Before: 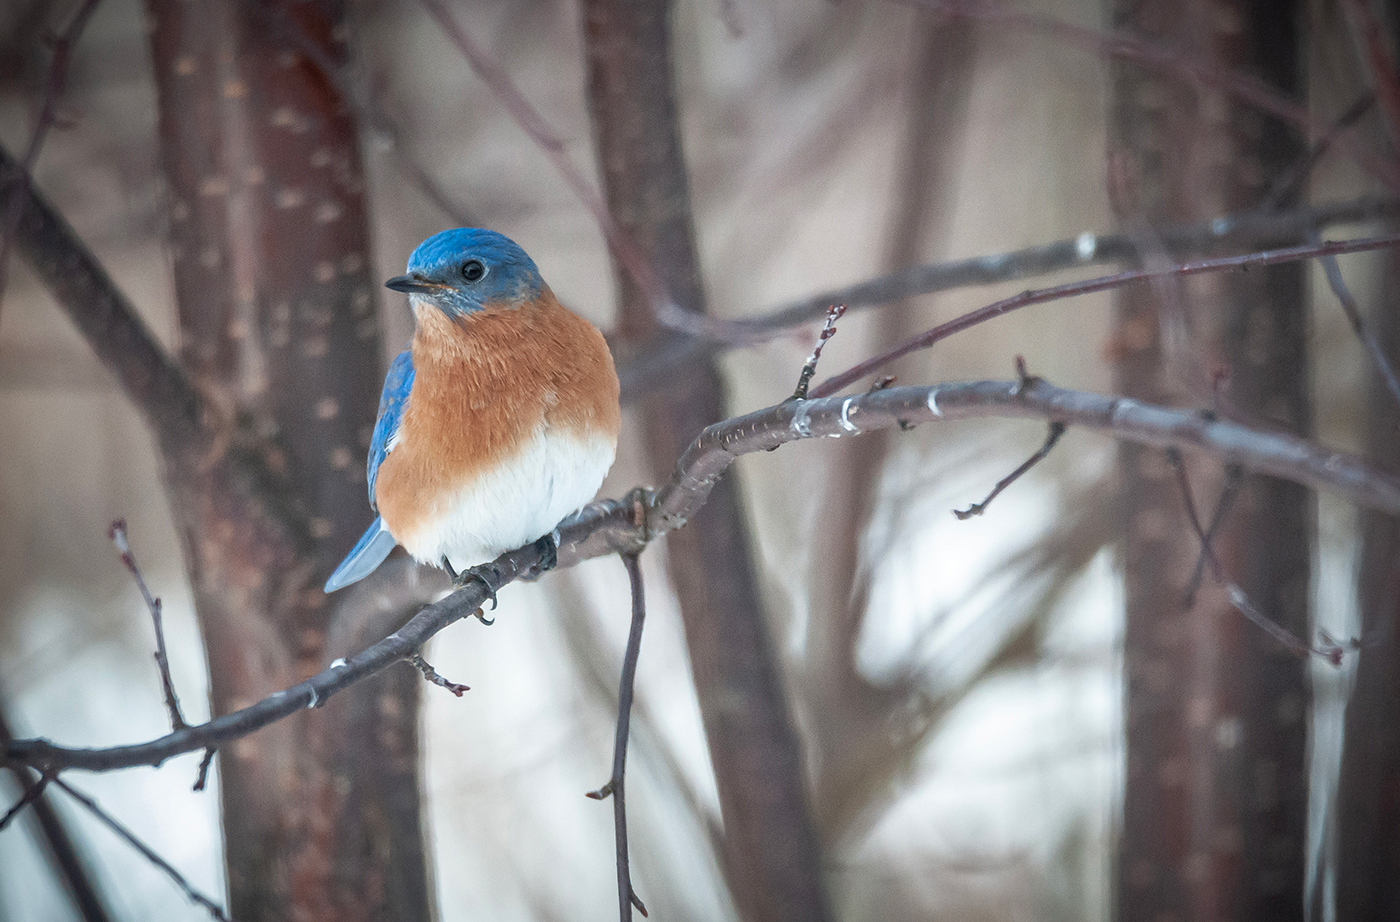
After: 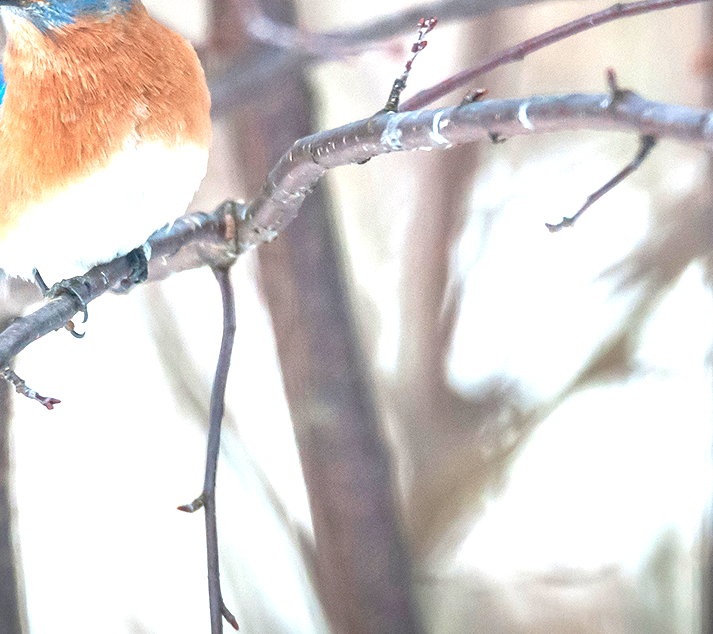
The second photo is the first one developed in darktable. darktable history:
exposure: black level correction 0, exposure 1.125 EV, compensate exposure bias true, compensate highlight preservation false
contrast brightness saturation: contrast 0.04, saturation 0.16
crop and rotate: left 29.237%, top 31.152%, right 19.807%
